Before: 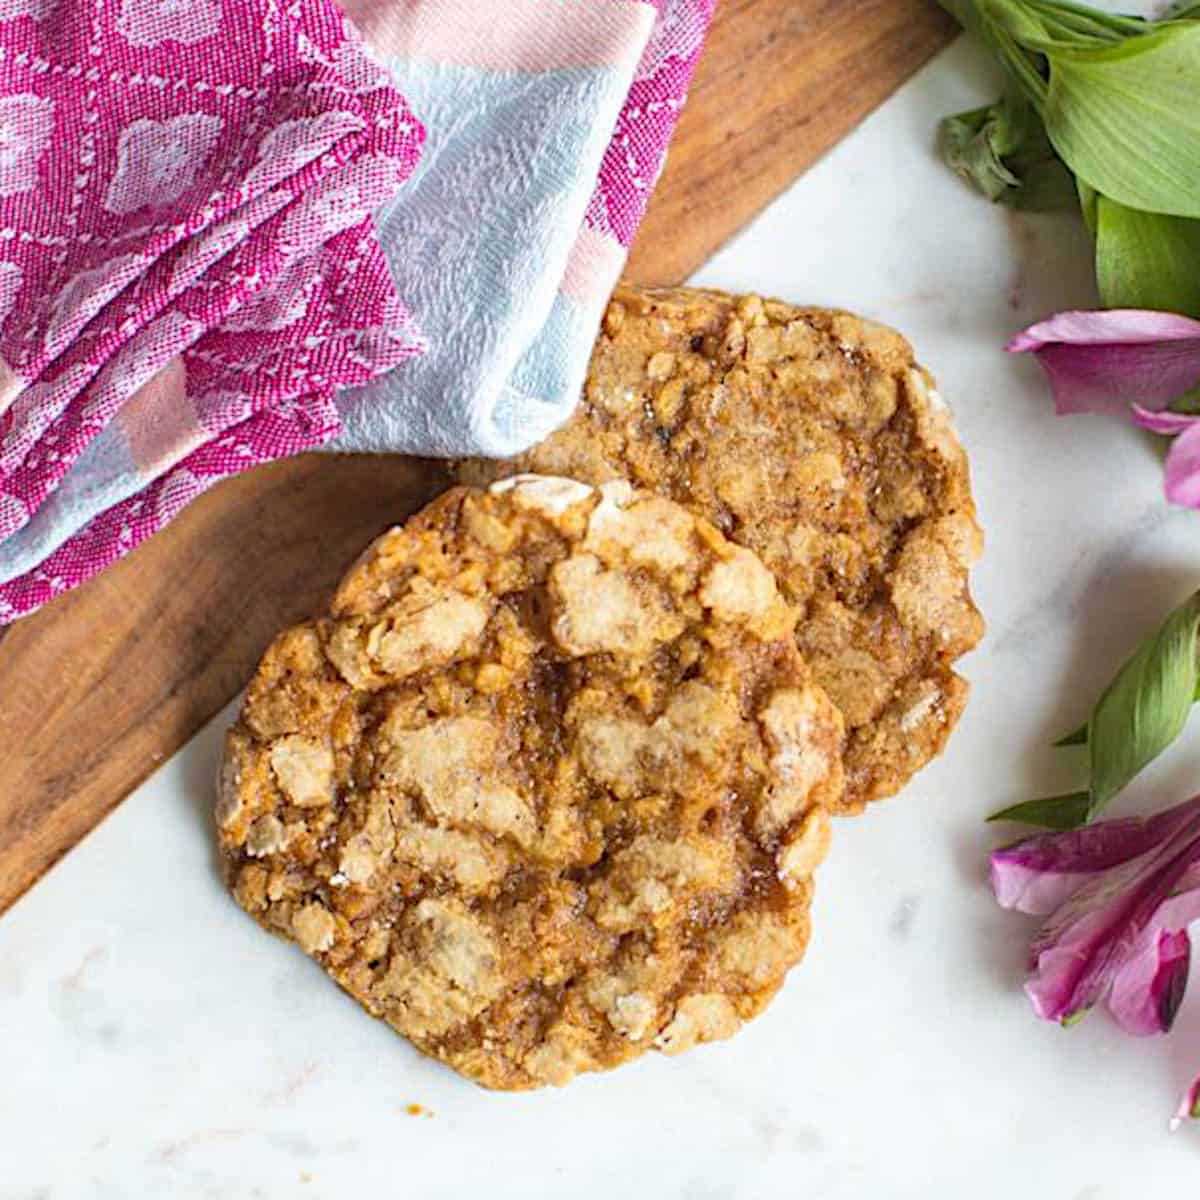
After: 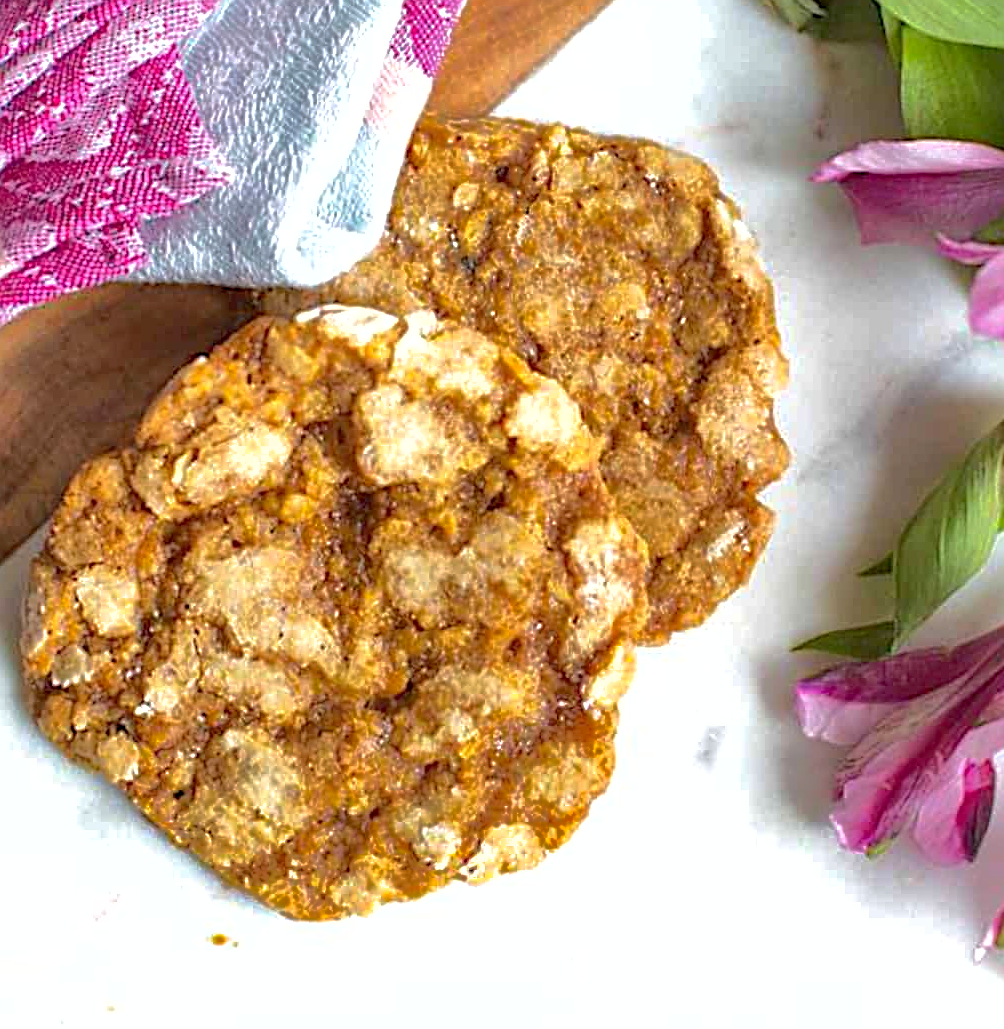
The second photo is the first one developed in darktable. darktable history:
shadows and highlights: shadows 40, highlights -60
crop: left 16.315%, top 14.246%
sharpen: on, module defaults
exposure: black level correction 0.003, exposure 0.383 EV, compensate highlight preservation false
